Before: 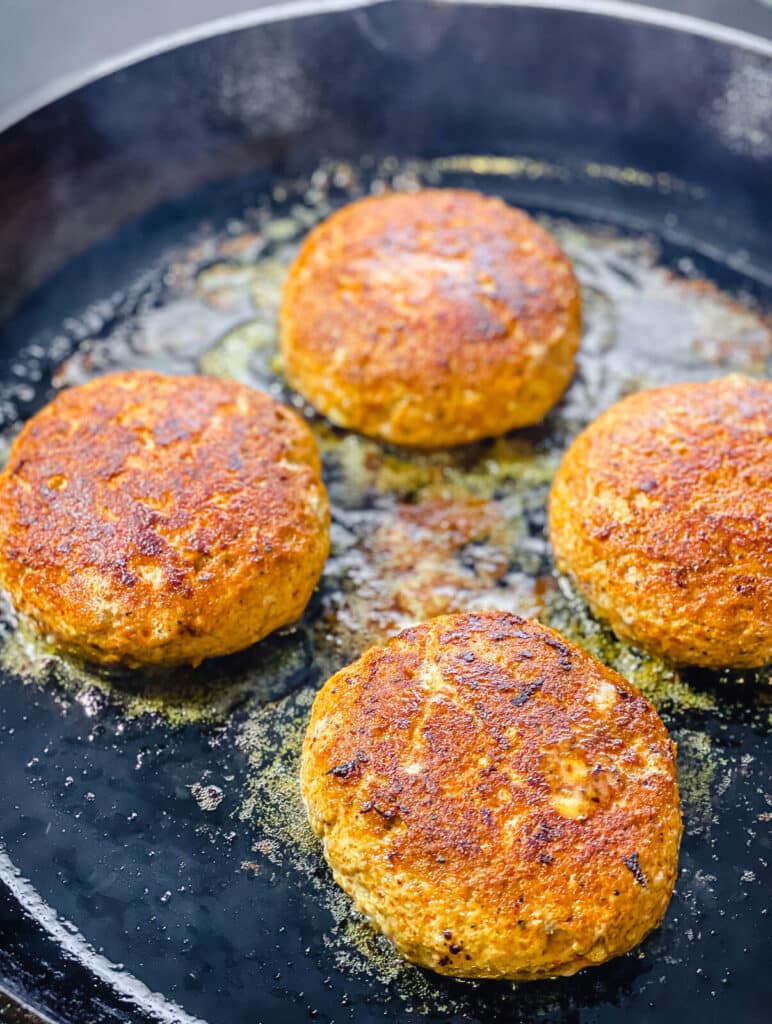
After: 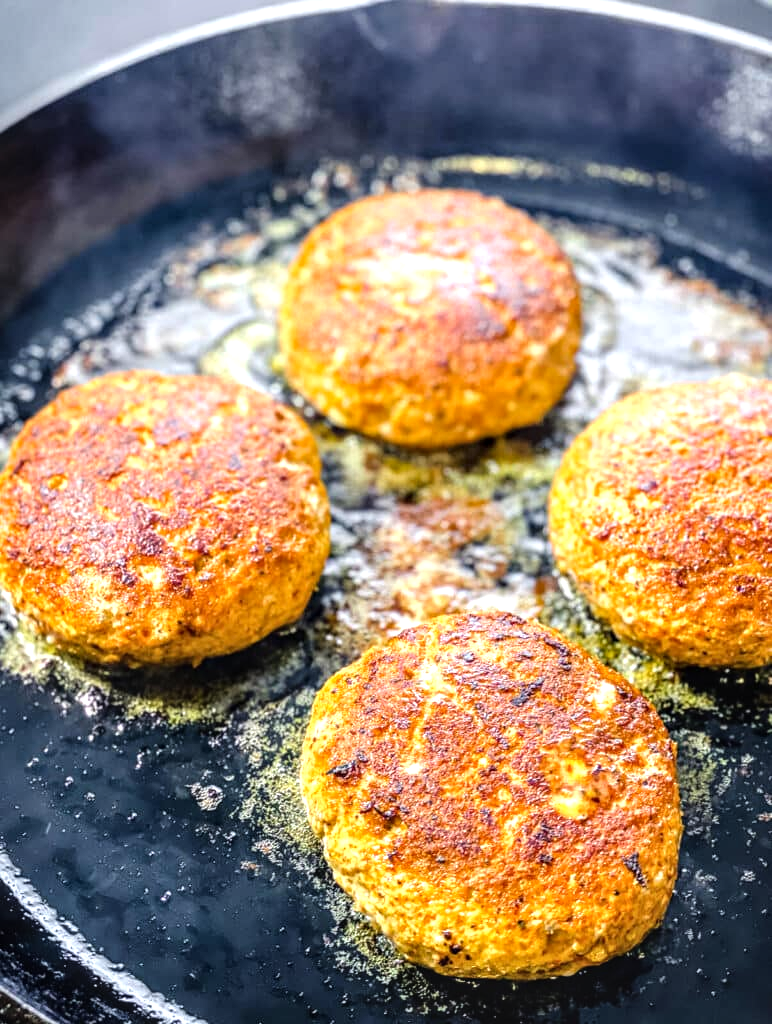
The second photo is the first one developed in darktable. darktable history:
tone equalizer: -8 EV -0.732 EV, -7 EV -0.712 EV, -6 EV -0.584 EV, -5 EV -0.415 EV, -3 EV 0.398 EV, -2 EV 0.6 EV, -1 EV 0.697 EV, +0 EV 0.73 EV, mask exposure compensation -0.503 EV
local contrast: on, module defaults
